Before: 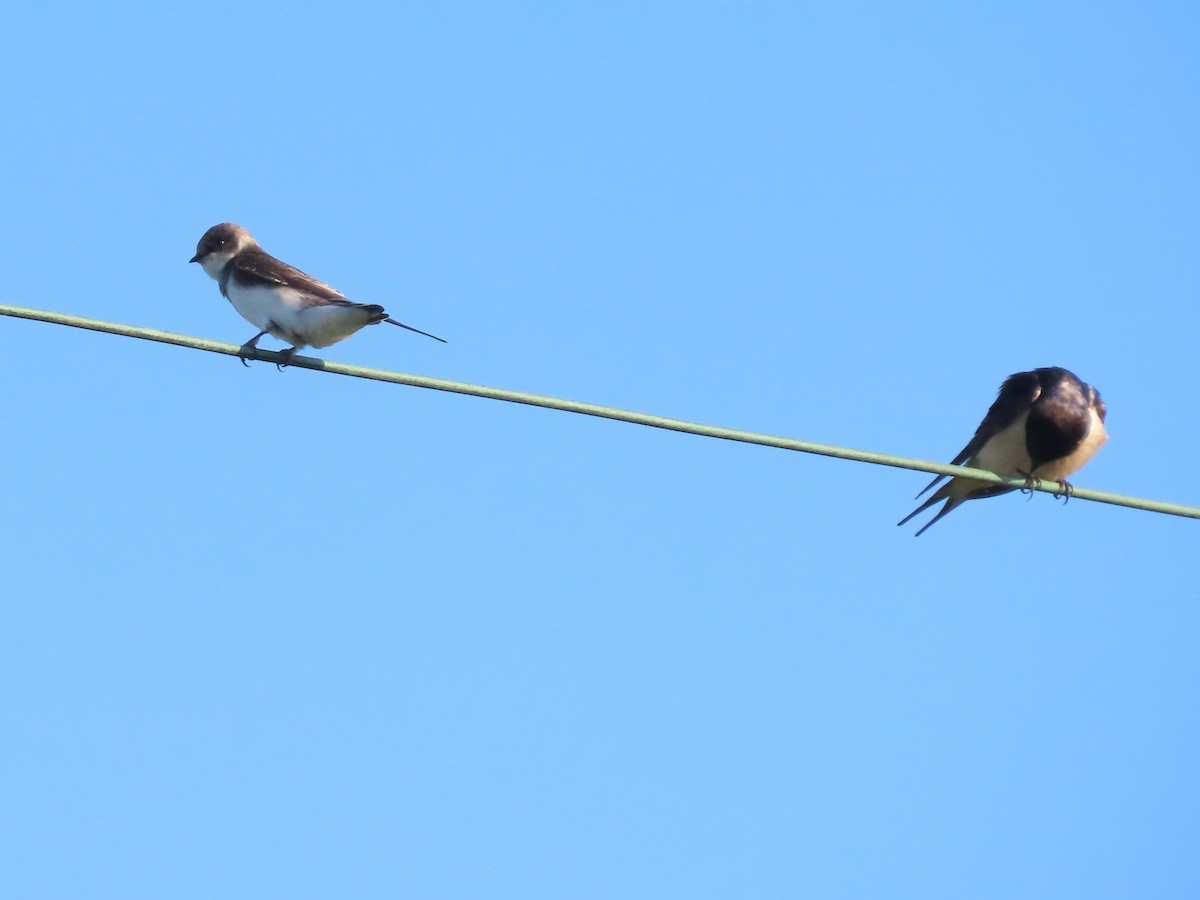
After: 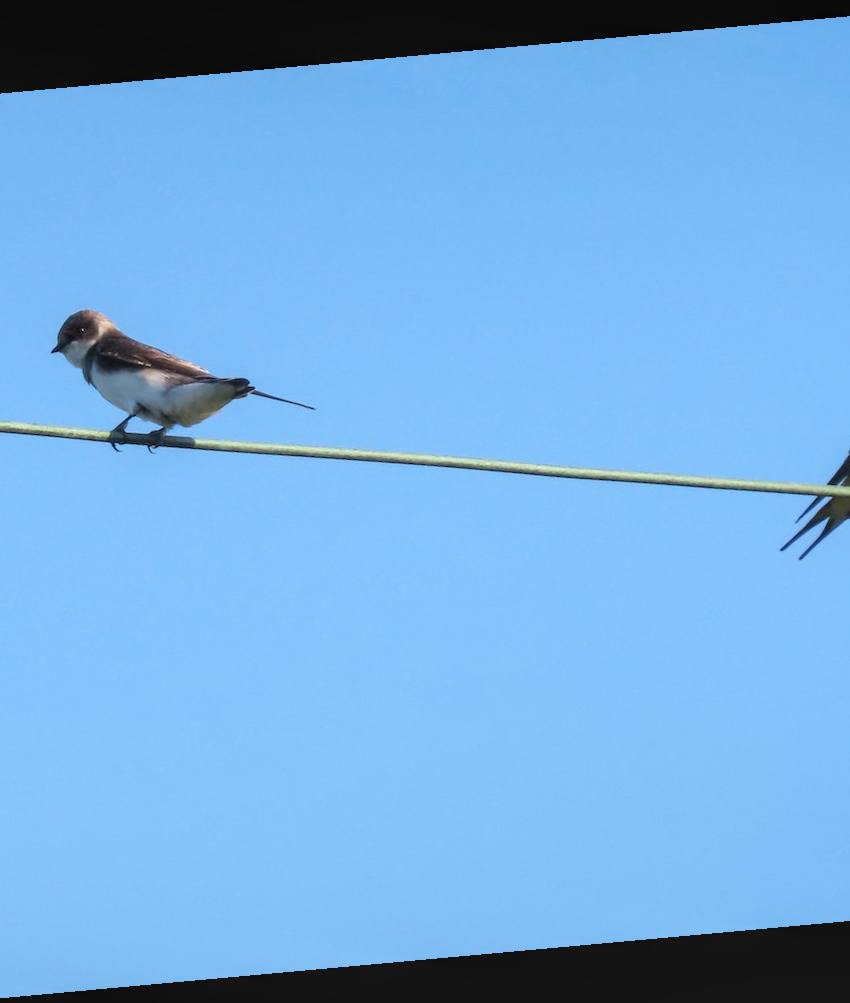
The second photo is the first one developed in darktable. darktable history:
rotate and perspective: rotation -5.2°, automatic cropping off
local contrast: on, module defaults
crop and rotate: left 12.673%, right 20.66%
